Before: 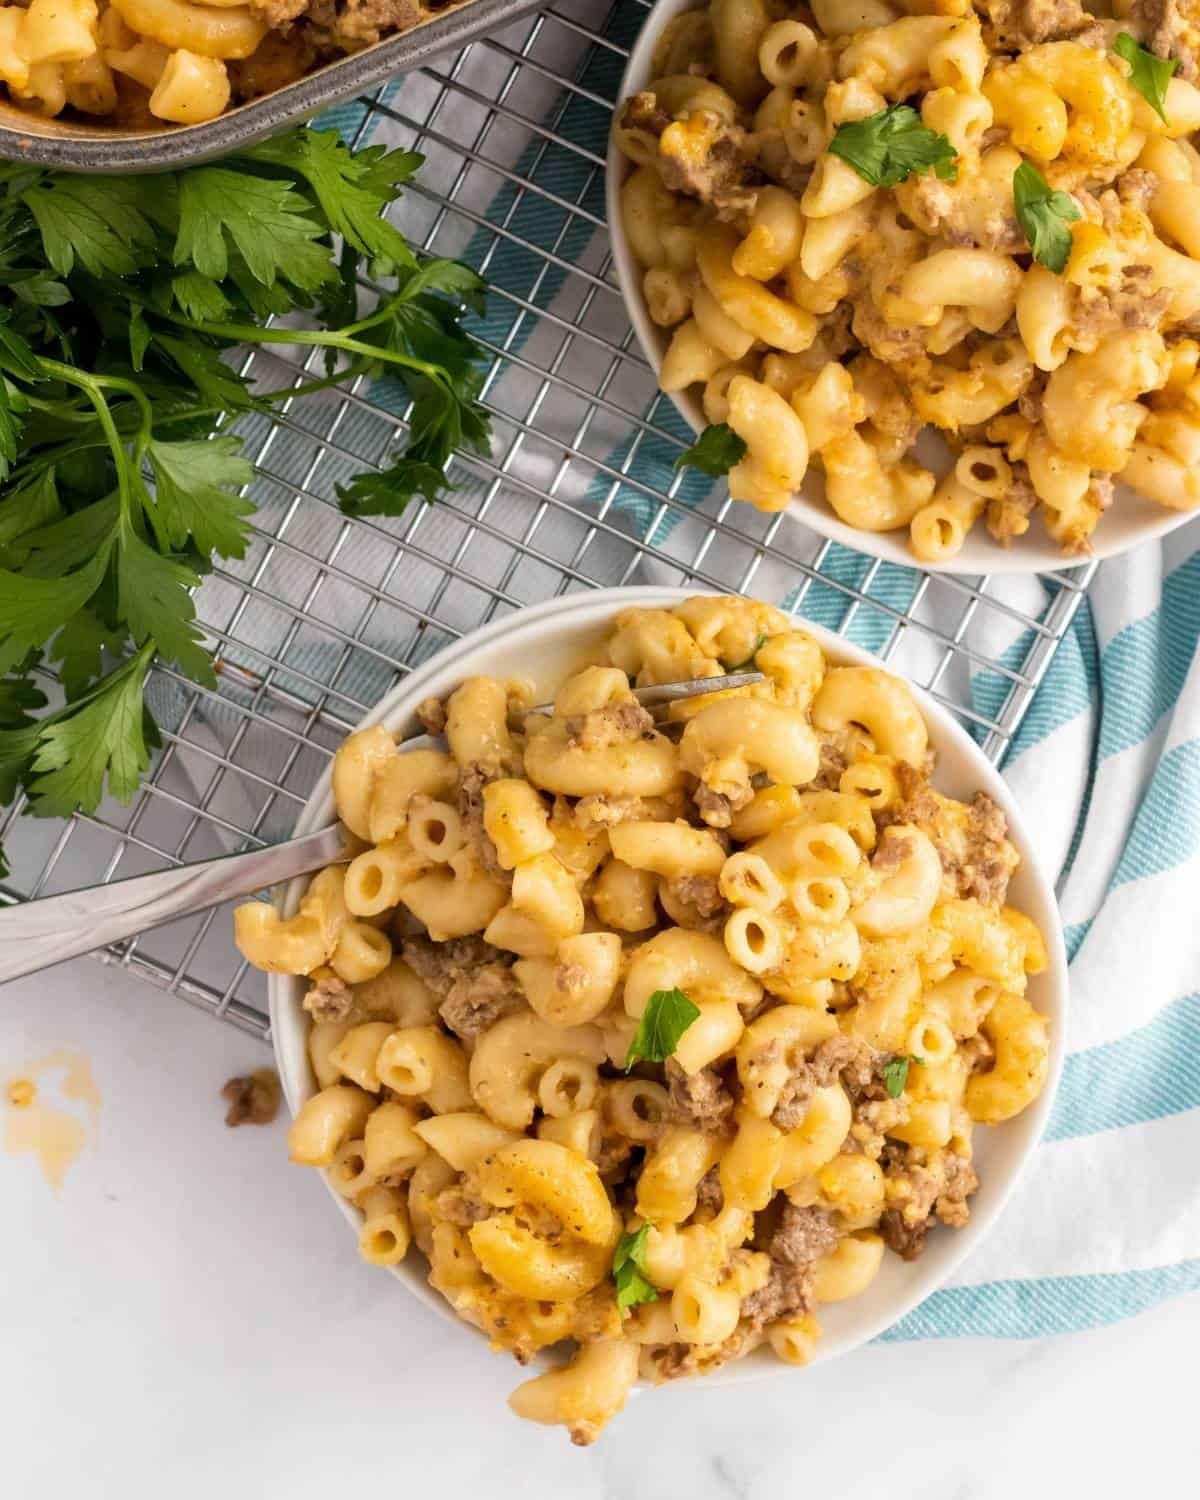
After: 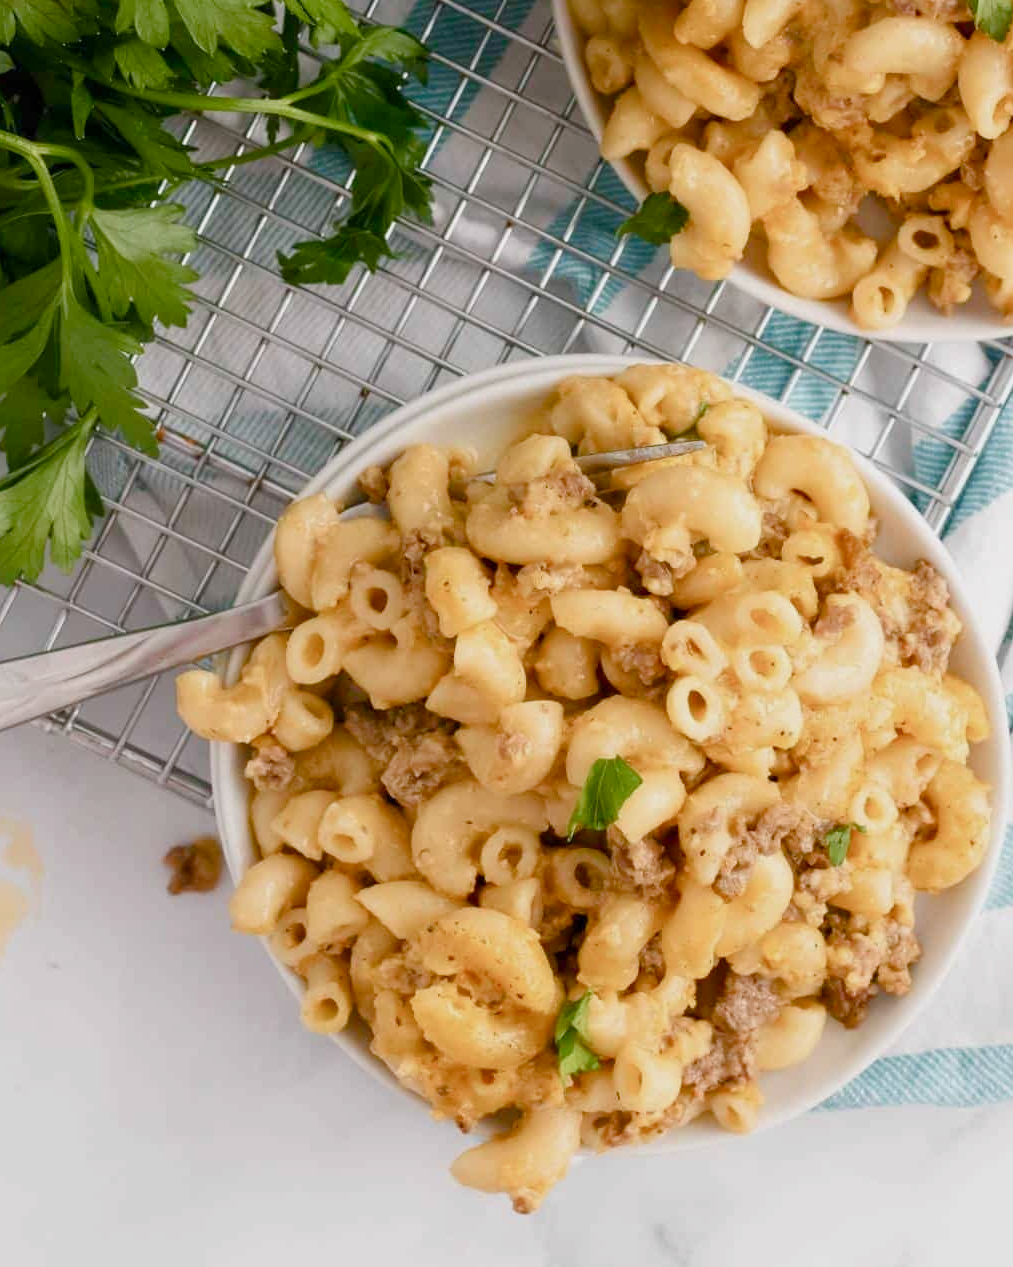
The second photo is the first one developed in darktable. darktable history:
crop and rotate: left 4.842%, top 15.51%, right 10.668%
color balance rgb: shadows lift › chroma 1%, shadows lift › hue 113°, highlights gain › chroma 0.2%, highlights gain › hue 333°, perceptual saturation grading › global saturation 20%, perceptual saturation grading › highlights -50%, perceptual saturation grading › shadows 25%, contrast -10%
